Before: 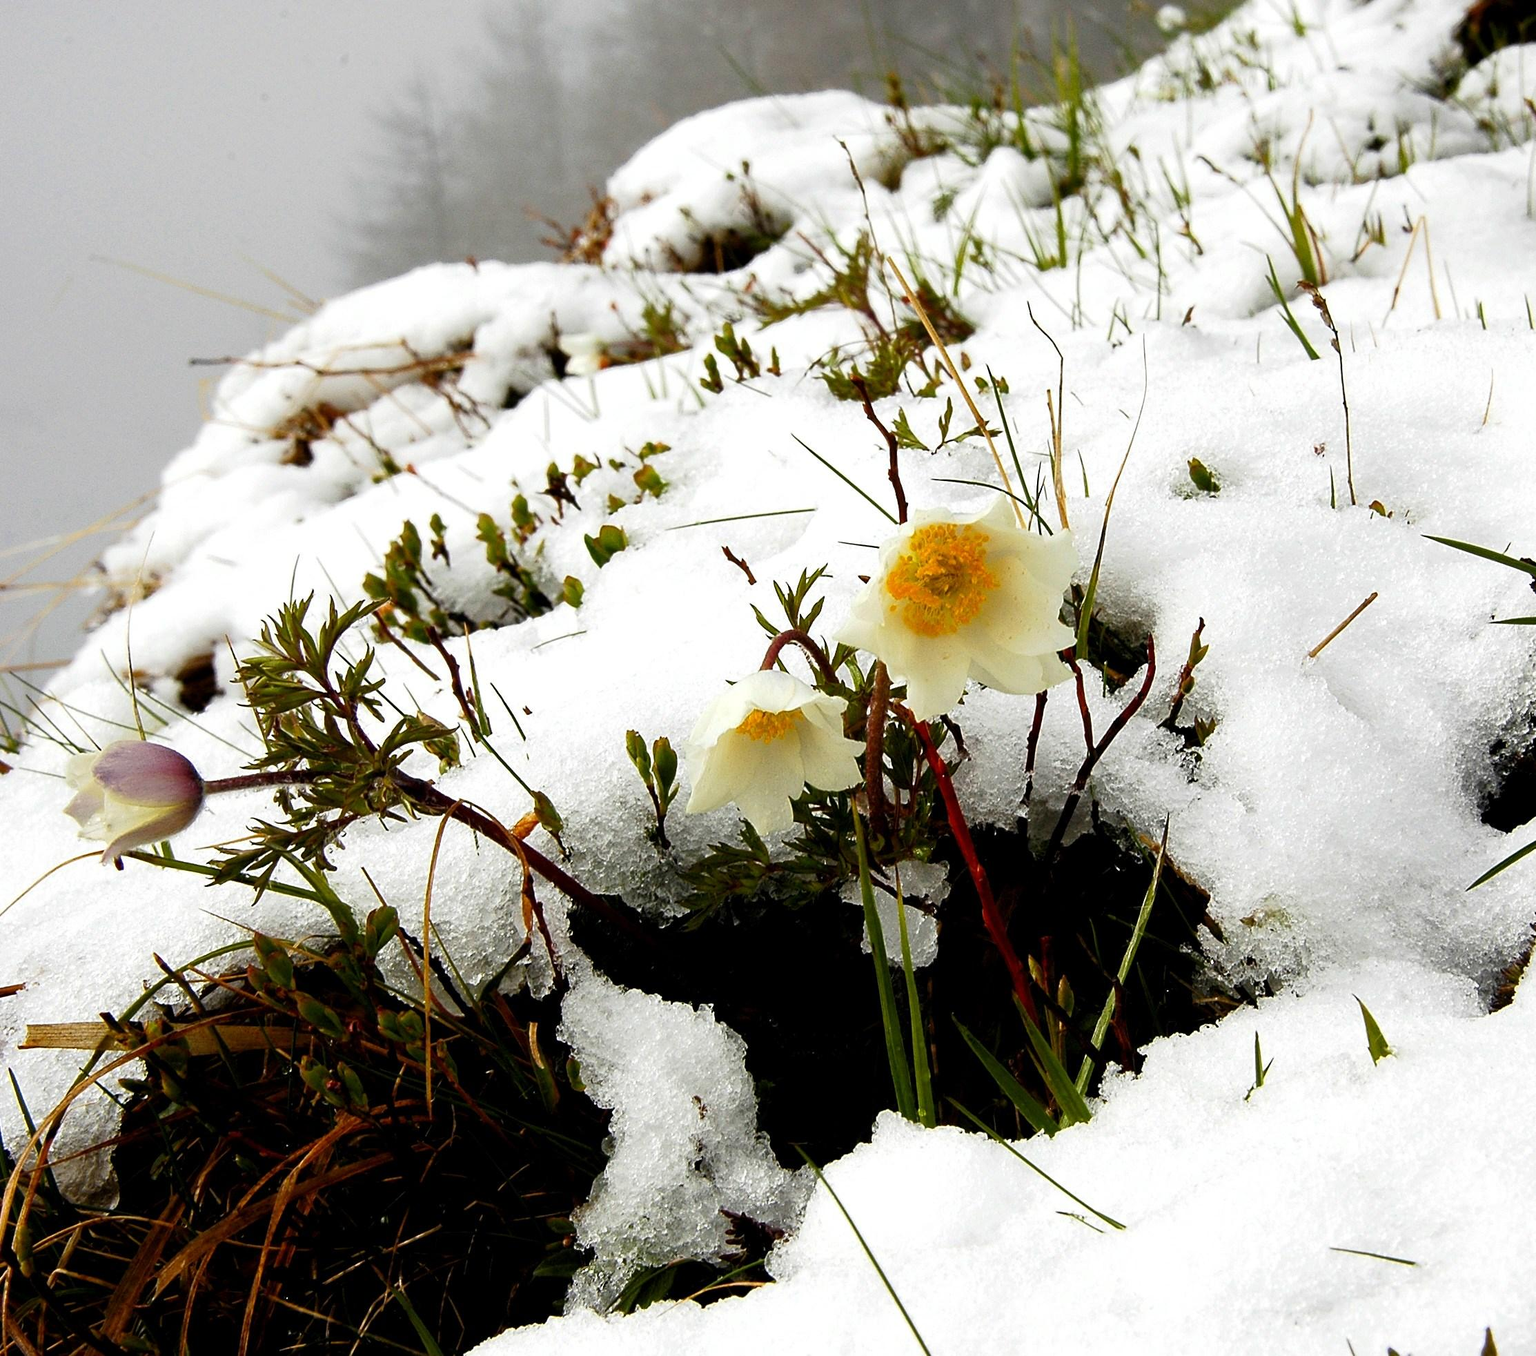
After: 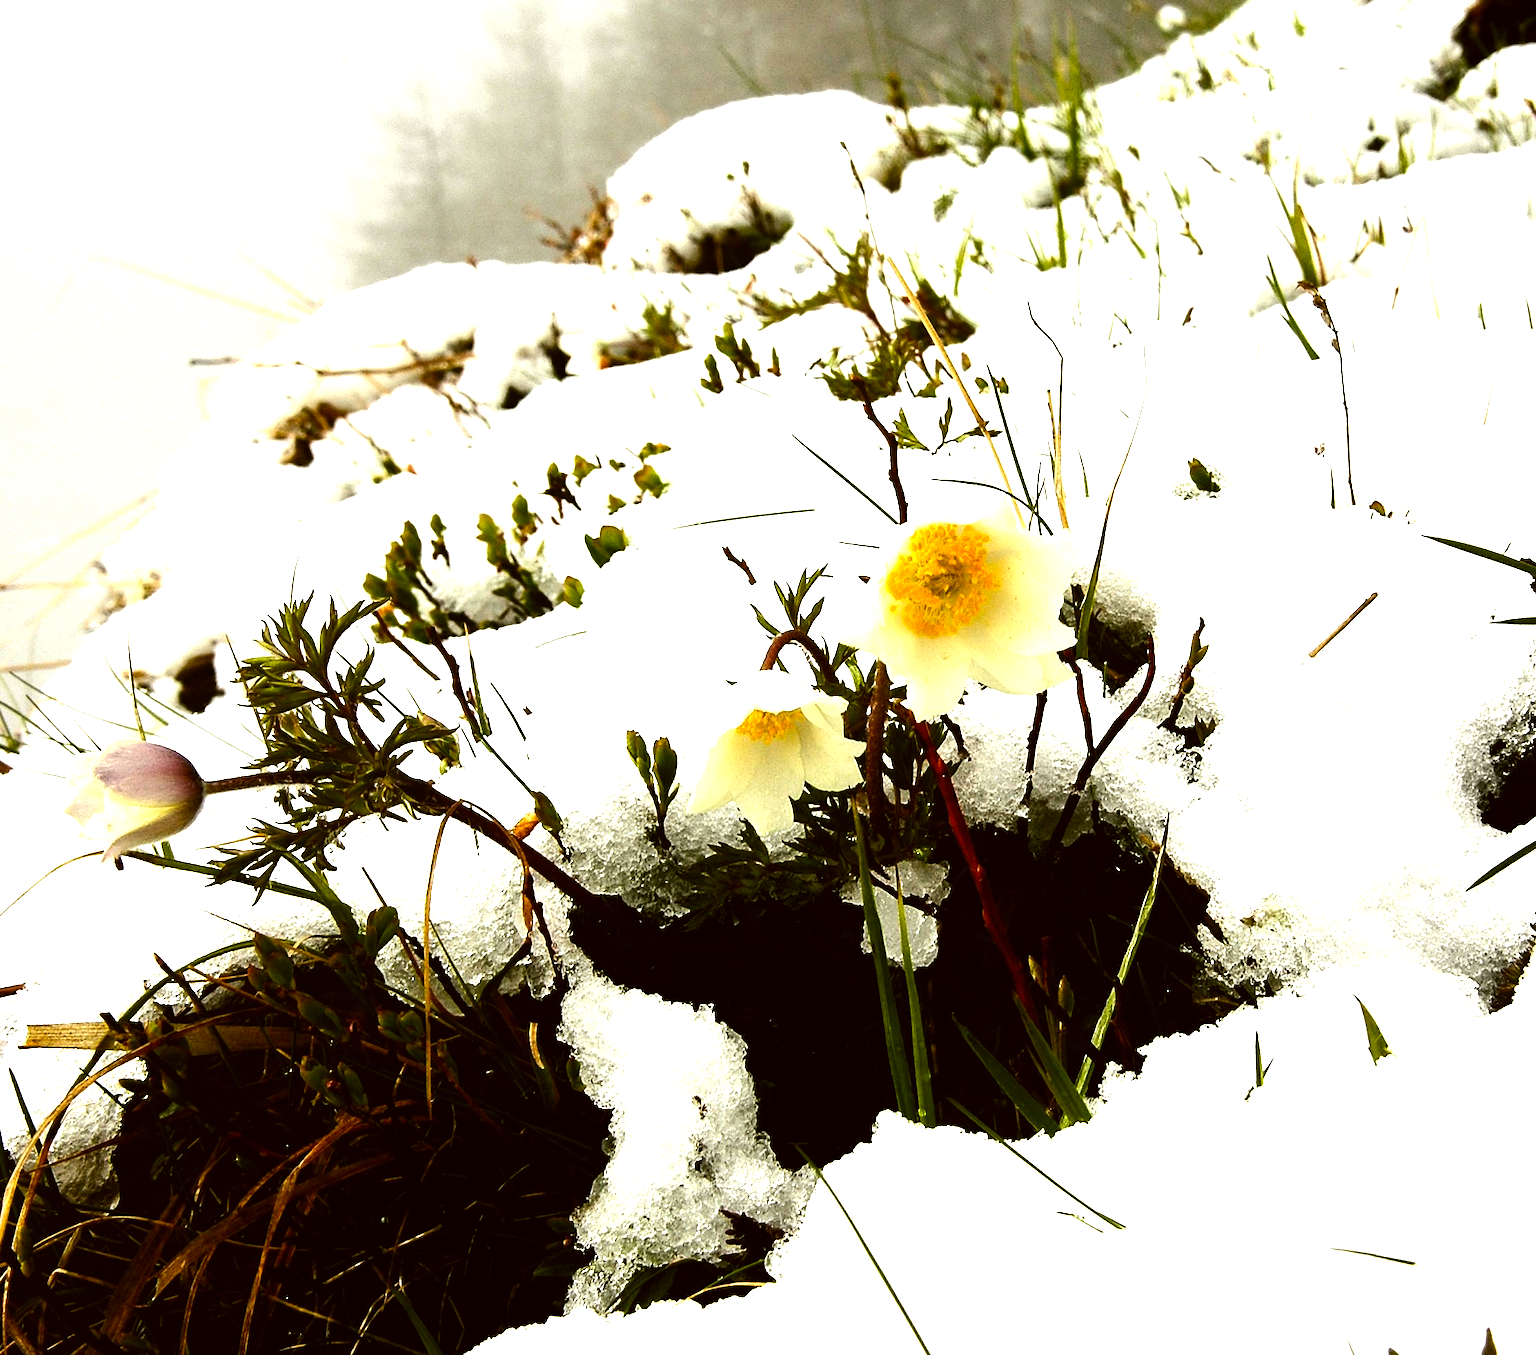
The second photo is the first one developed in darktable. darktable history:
contrast equalizer: octaves 7, y [[0.6 ×6], [0.55 ×6], [0 ×6], [0 ×6], [0 ×6]], mix -0.2
exposure: black level correction 0, exposure 0.2 EV, compensate exposure bias true, compensate highlight preservation false
color correction: highlights a* -1.43, highlights b* 10.12, shadows a* 0.395, shadows b* 19.35
tone equalizer: -8 EV -1.08 EV, -7 EV -1.01 EV, -6 EV -0.867 EV, -5 EV -0.578 EV, -3 EV 0.578 EV, -2 EV 0.867 EV, -1 EV 1.01 EV, +0 EV 1.08 EV, edges refinement/feathering 500, mask exposure compensation -1.57 EV, preserve details no
